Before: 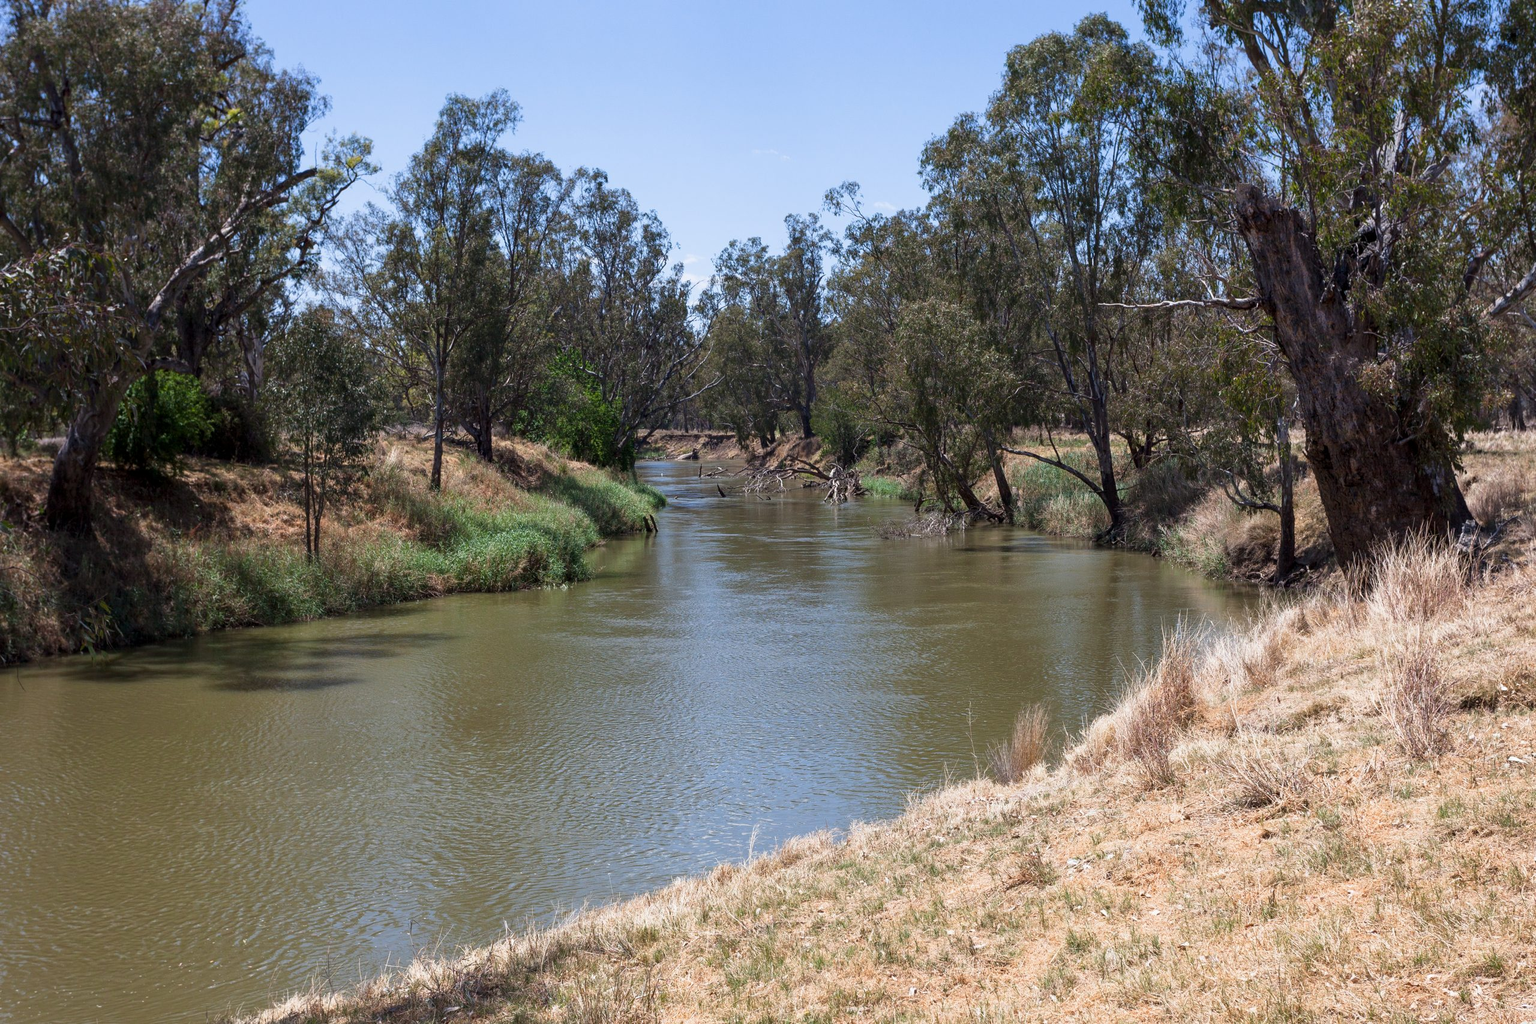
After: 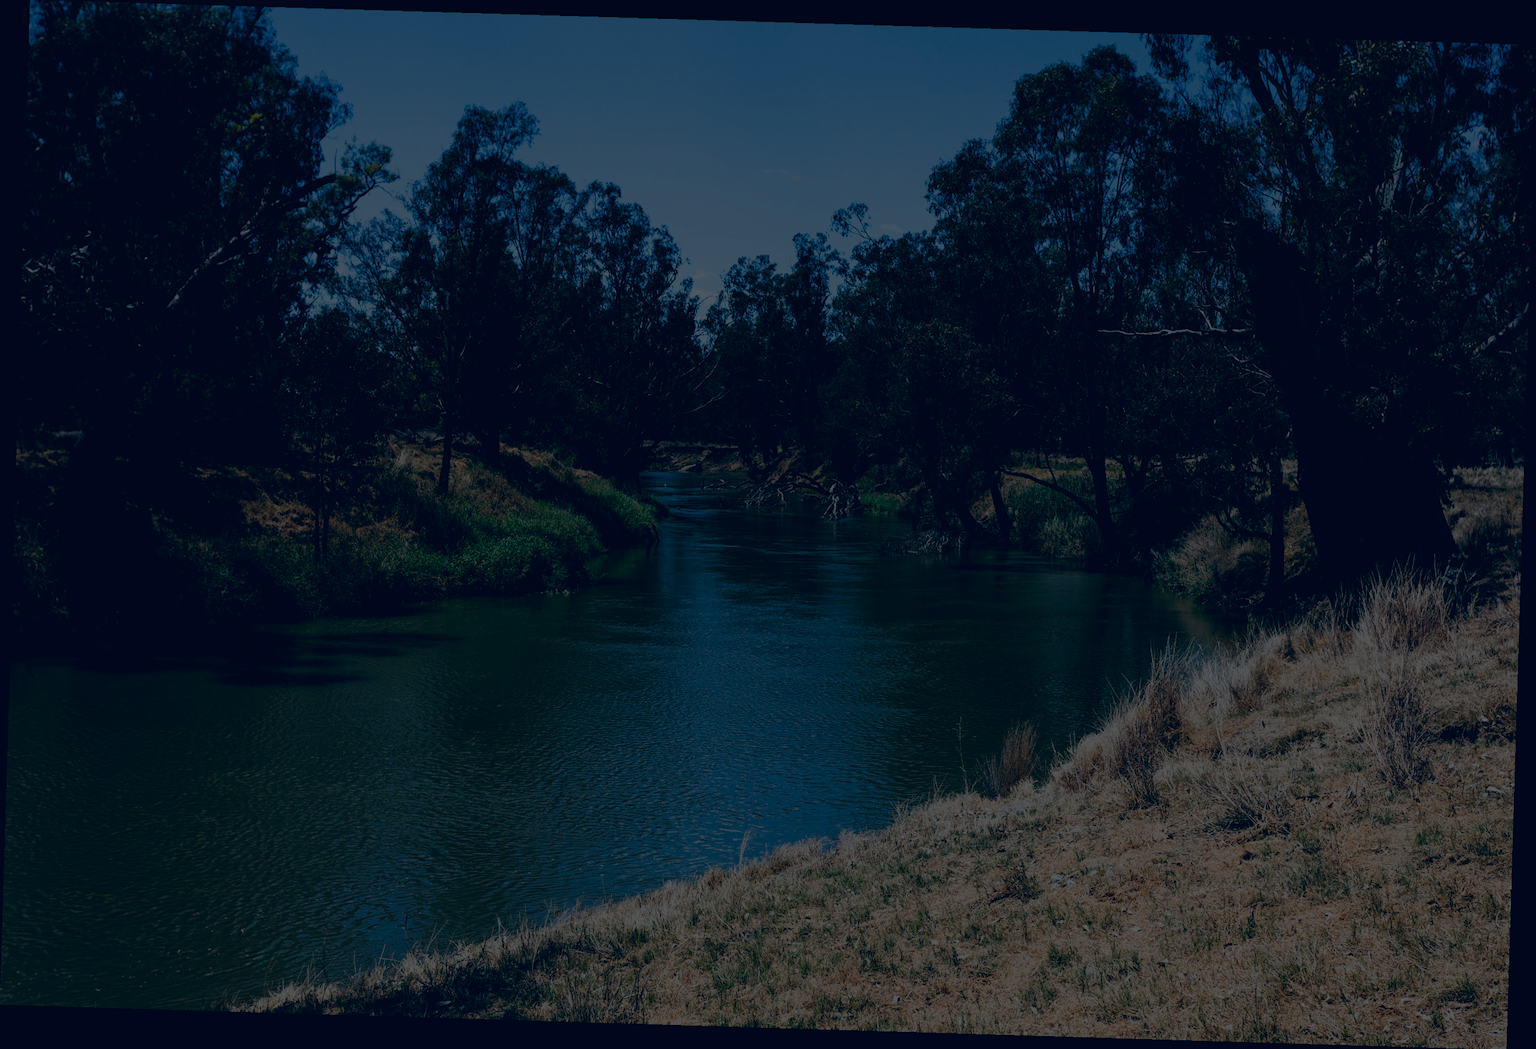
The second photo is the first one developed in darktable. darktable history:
color calibration: illuminant as shot in camera, x 0.358, y 0.373, temperature 4628.91 K
rotate and perspective: rotation 1.72°, automatic cropping off
color correction: highlights a* 10.32, highlights b* 14.66, shadows a* -9.59, shadows b* -15.02
exposure: exposure -2.446 EV, compensate highlight preservation false
white balance: red 1.029, blue 0.92
filmic rgb: middle gray luminance 30%, black relative exposure -9 EV, white relative exposure 7 EV, threshold 6 EV, target black luminance 0%, hardness 2.94, latitude 2.04%, contrast 0.963, highlights saturation mix 5%, shadows ↔ highlights balance 12.16%, add noise in highlights 0, preserve chrominance no, color science v3 (2019), use custom middle-gray values true, iterations of high-quality reconstruction 0, contrast in highlights soft, enable highlight reconstruction true
